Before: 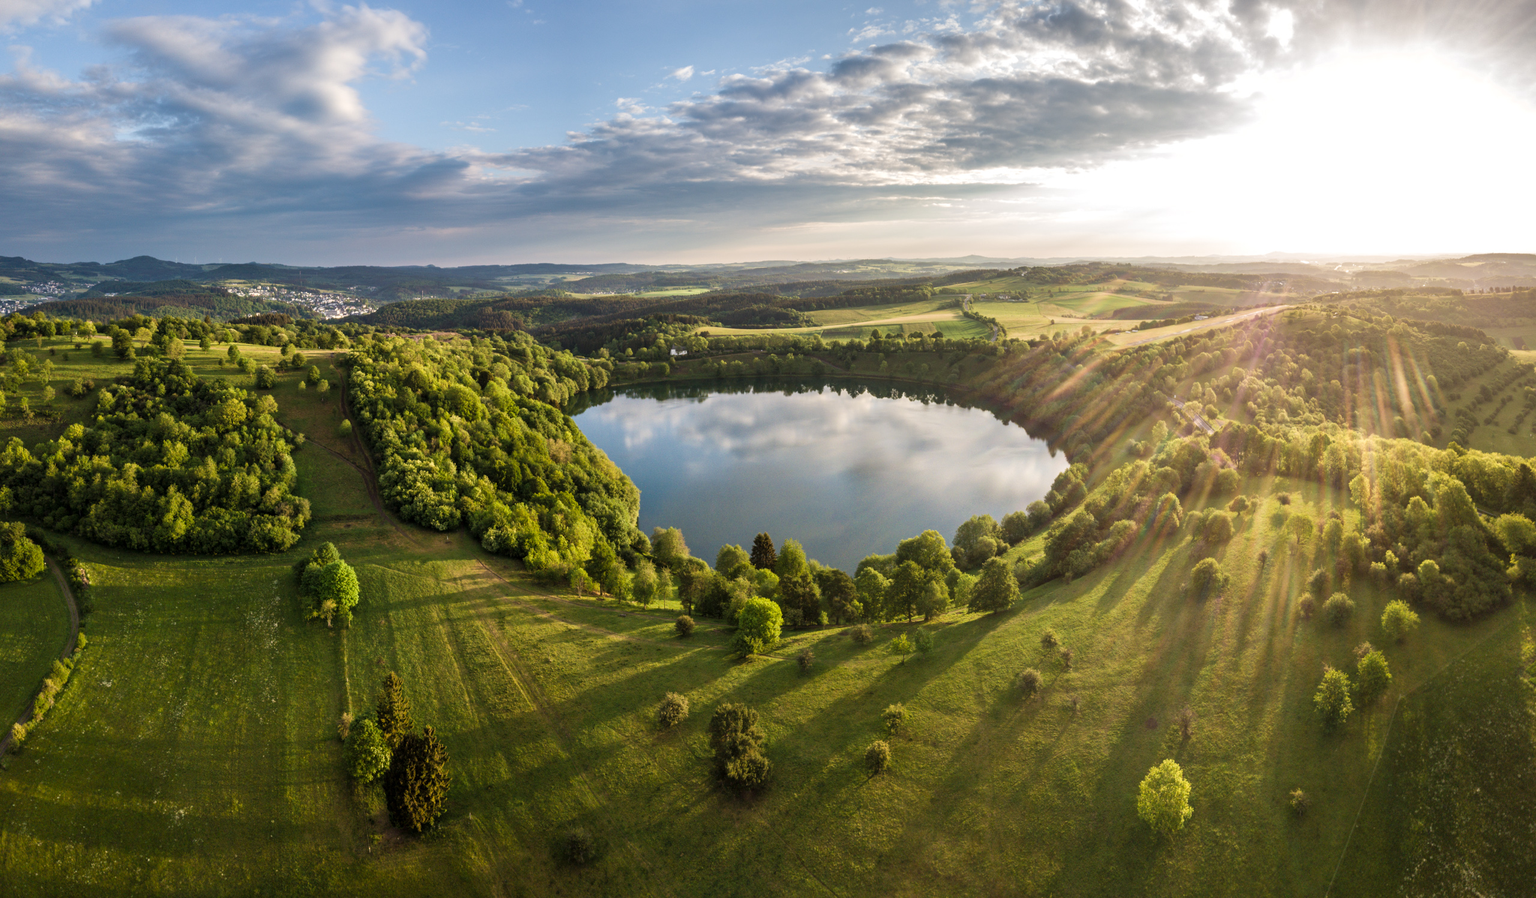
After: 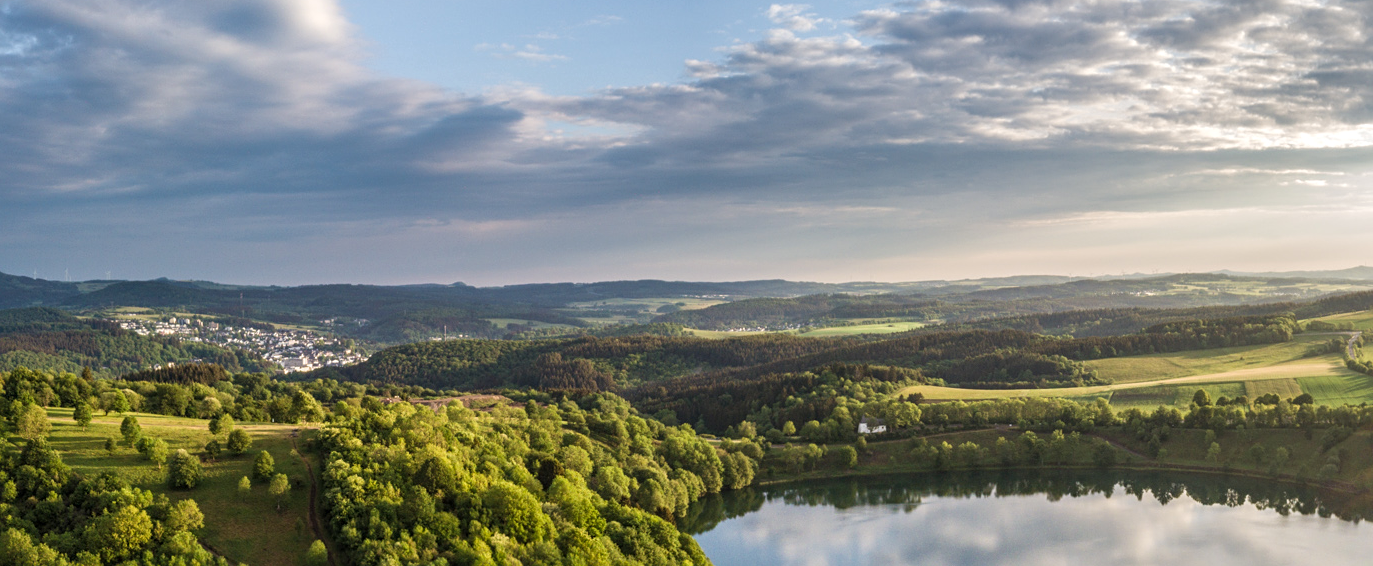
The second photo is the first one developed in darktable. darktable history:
local contrast: detail 110%
crop: left 10.121%, top 10.631%, right 36.218%, bottom 51.526%
sharpen: amount 0.2
